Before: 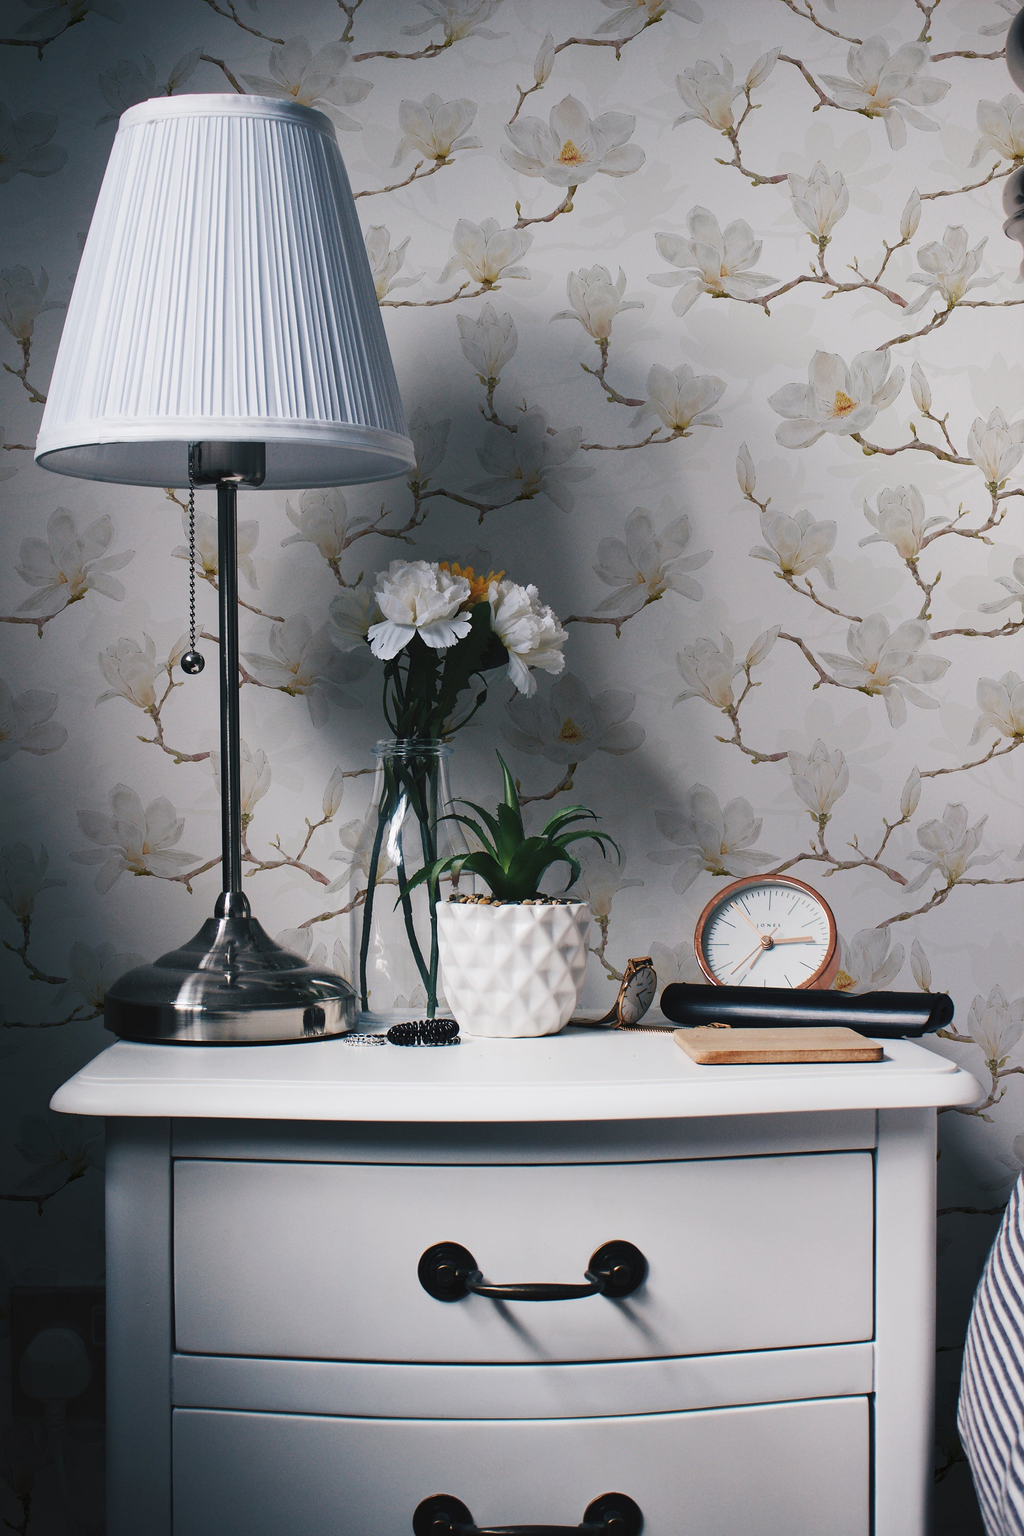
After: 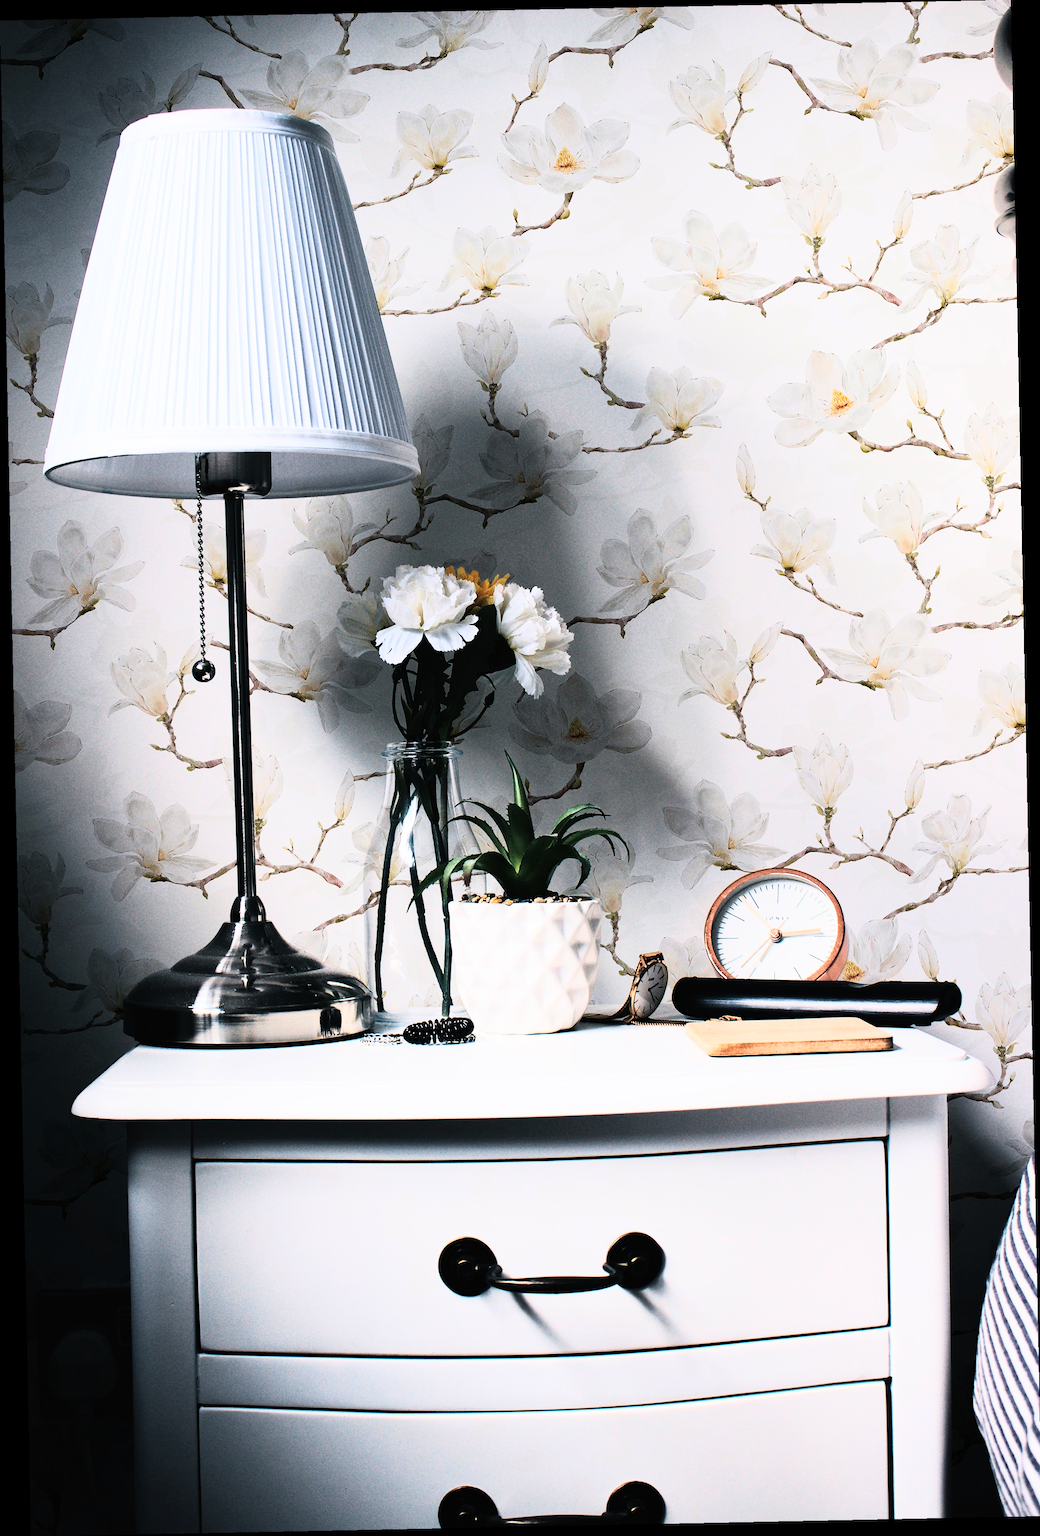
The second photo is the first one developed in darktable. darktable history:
rgb curve: curves: ch0 [(0, 0) (0.21, 0.15) (0.24, 0.21) (0.5, 0.75) (0.75, 0.96) (0.89, 0.99) (1, 1)]; ch1 [(0, 0.02) (0.21, 0.13) (0.25, 0.2) (0.5, 0.67) (0.75, 0.9) (0.89, 0.97) (1, 1)]; ch2 [(0, 0.02) (0.21, 0.13) (0.25, 0.2) (0.5, 0.67) (0.75, 0.9) (0.89, 0.97) (1, 1)], compensate middle gray true
rotate and perspective: rotation -1.17°, automatic cropping off
